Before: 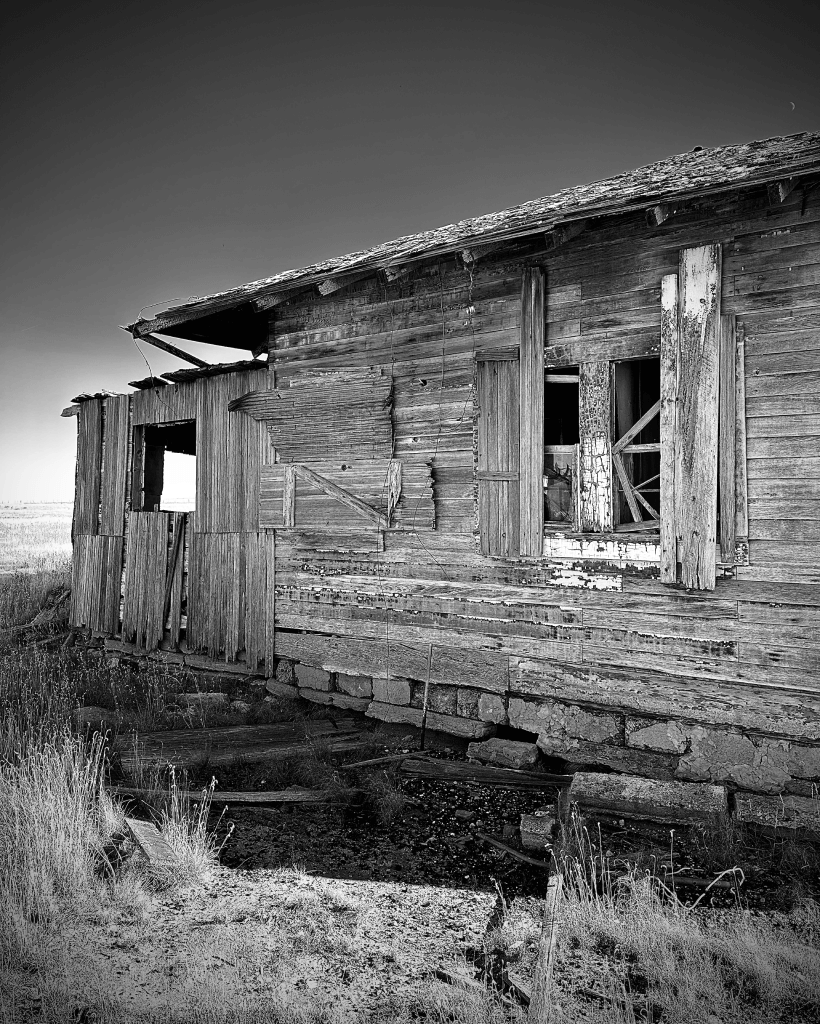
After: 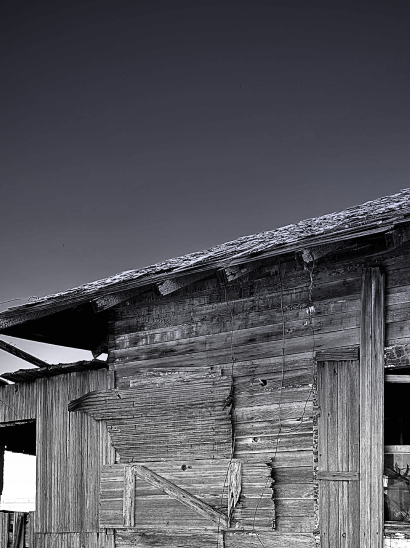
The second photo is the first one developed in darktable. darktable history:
graduated density: hue 238.83°, saturation 50%
crop: left 19.556%, right 30.401%, bottom 46.458%
